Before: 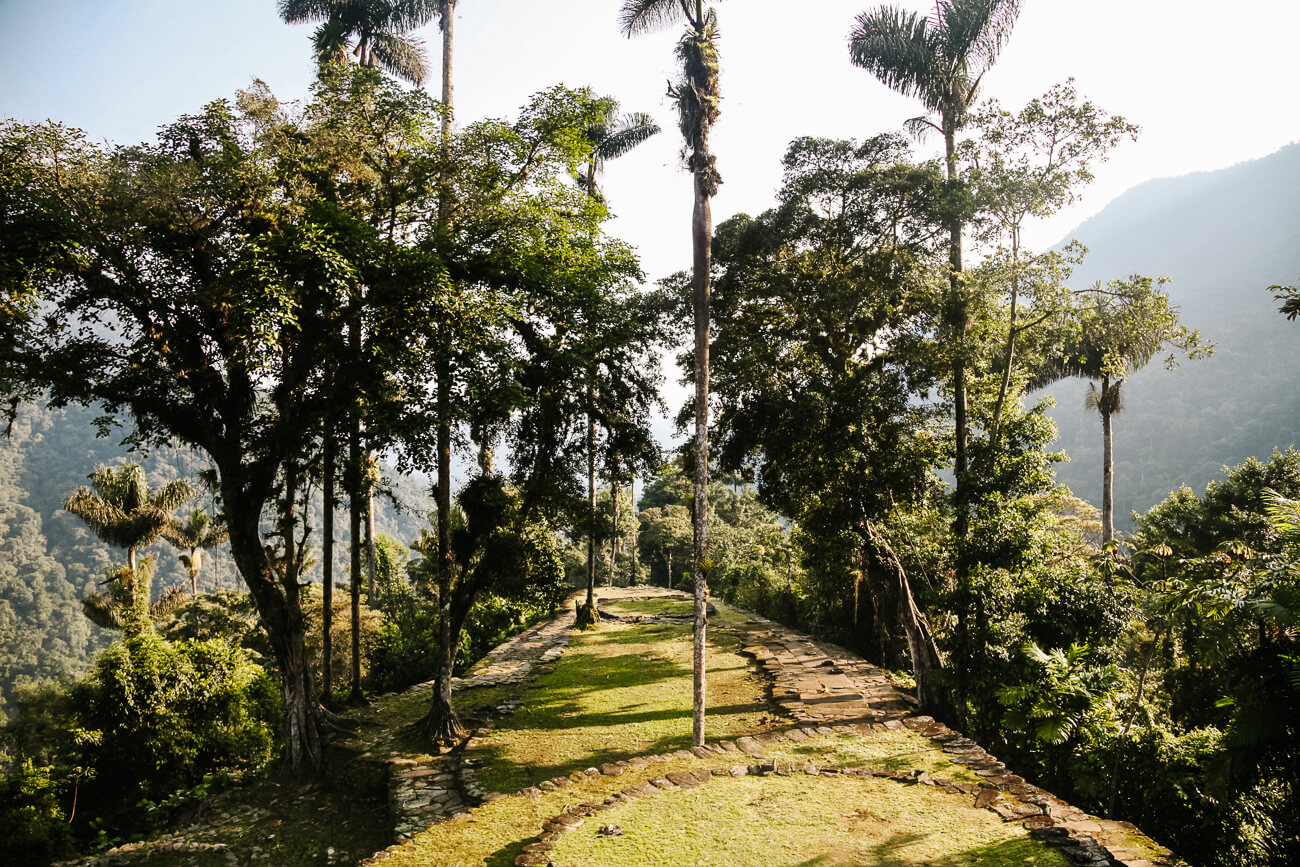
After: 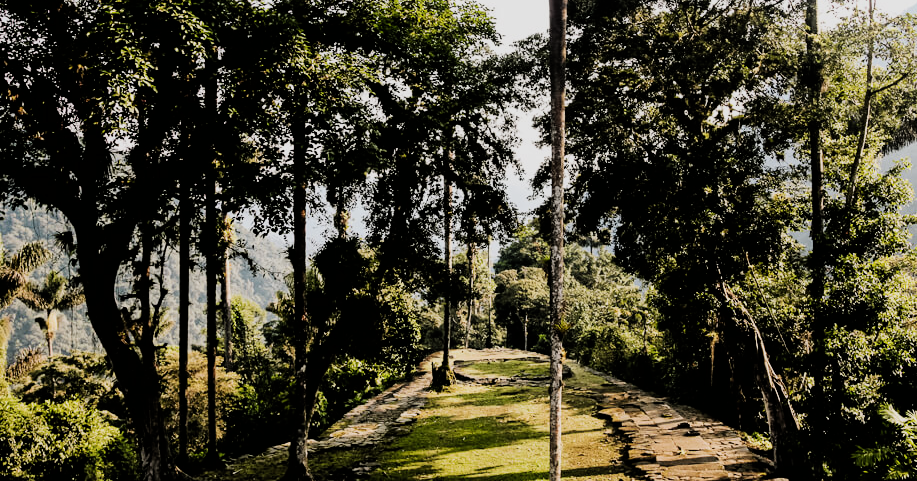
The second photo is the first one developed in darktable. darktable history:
crop: left 11.147%, top 27.518%, right 18.275%, bottom 16.97%
filmic rgb: black relative exposure -5.02 EV, white relative exposure 3.99 EV, hardness 2.89, contrast 1.3, highlights saturation mix -10.61%
